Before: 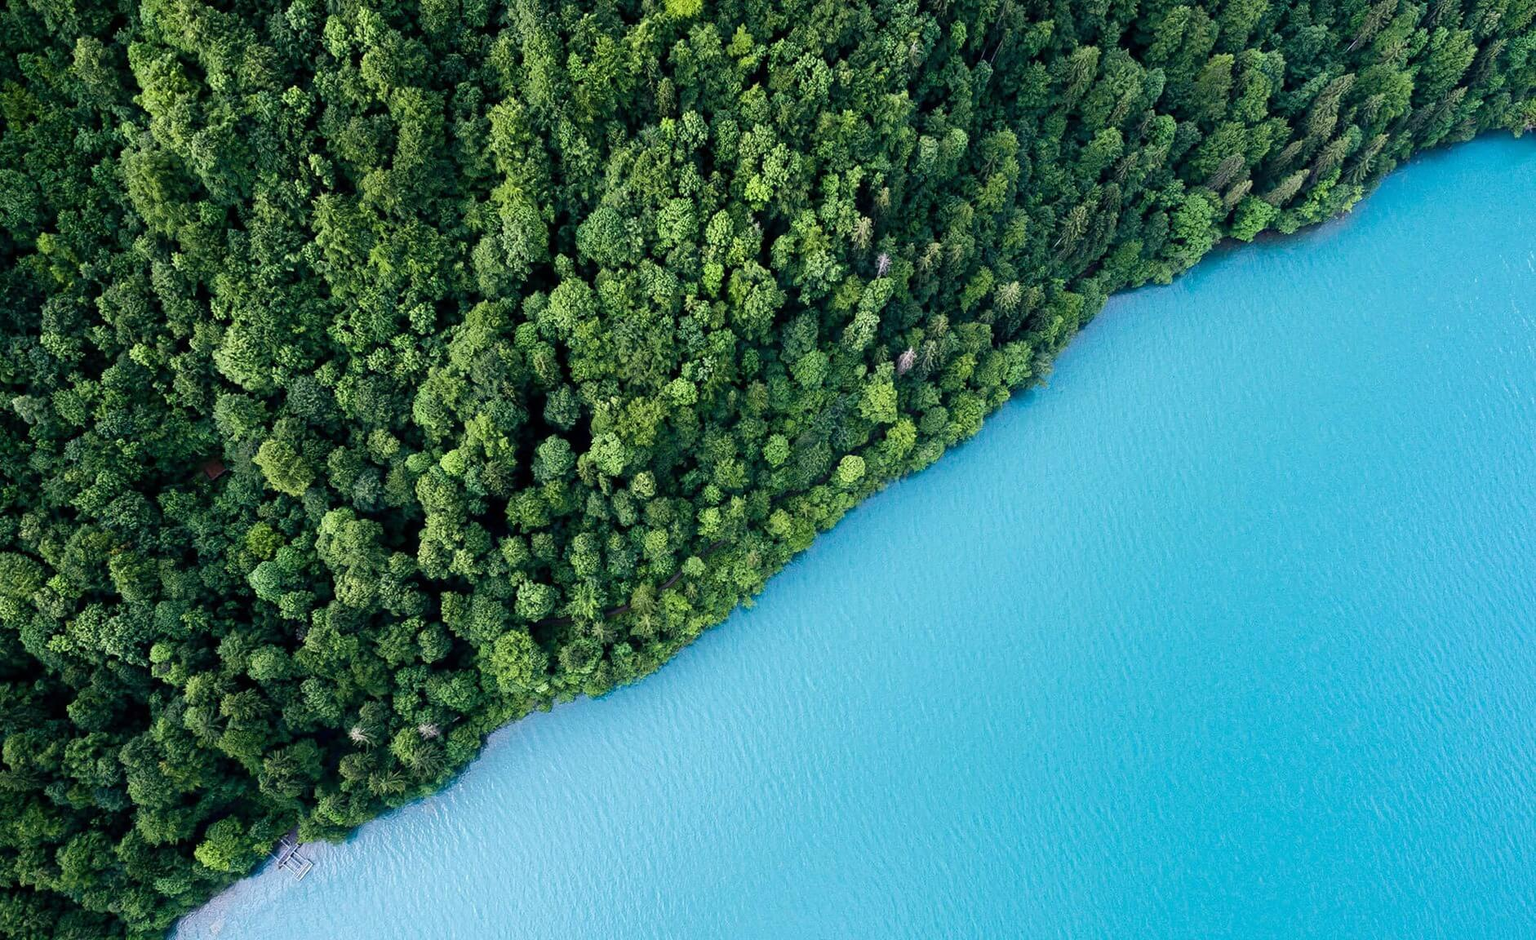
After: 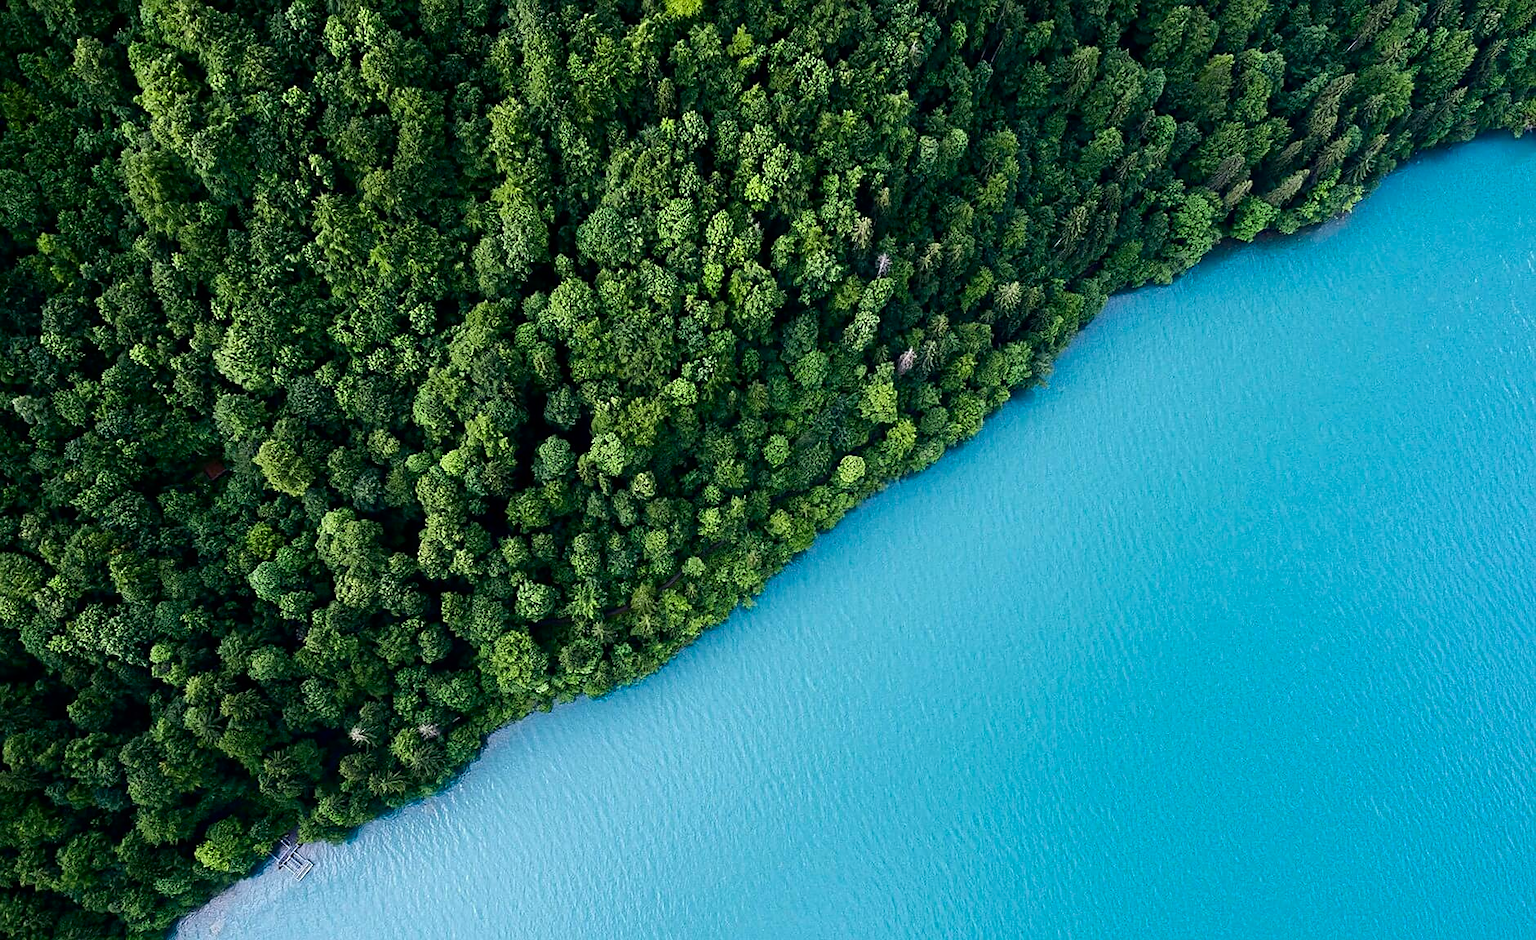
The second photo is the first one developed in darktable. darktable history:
sharpen: radius 1.864, amount 0.398, threshold 1.271
contrast brightness saturation: contrast 0.07, brightness -0.13, saturation 0.06
